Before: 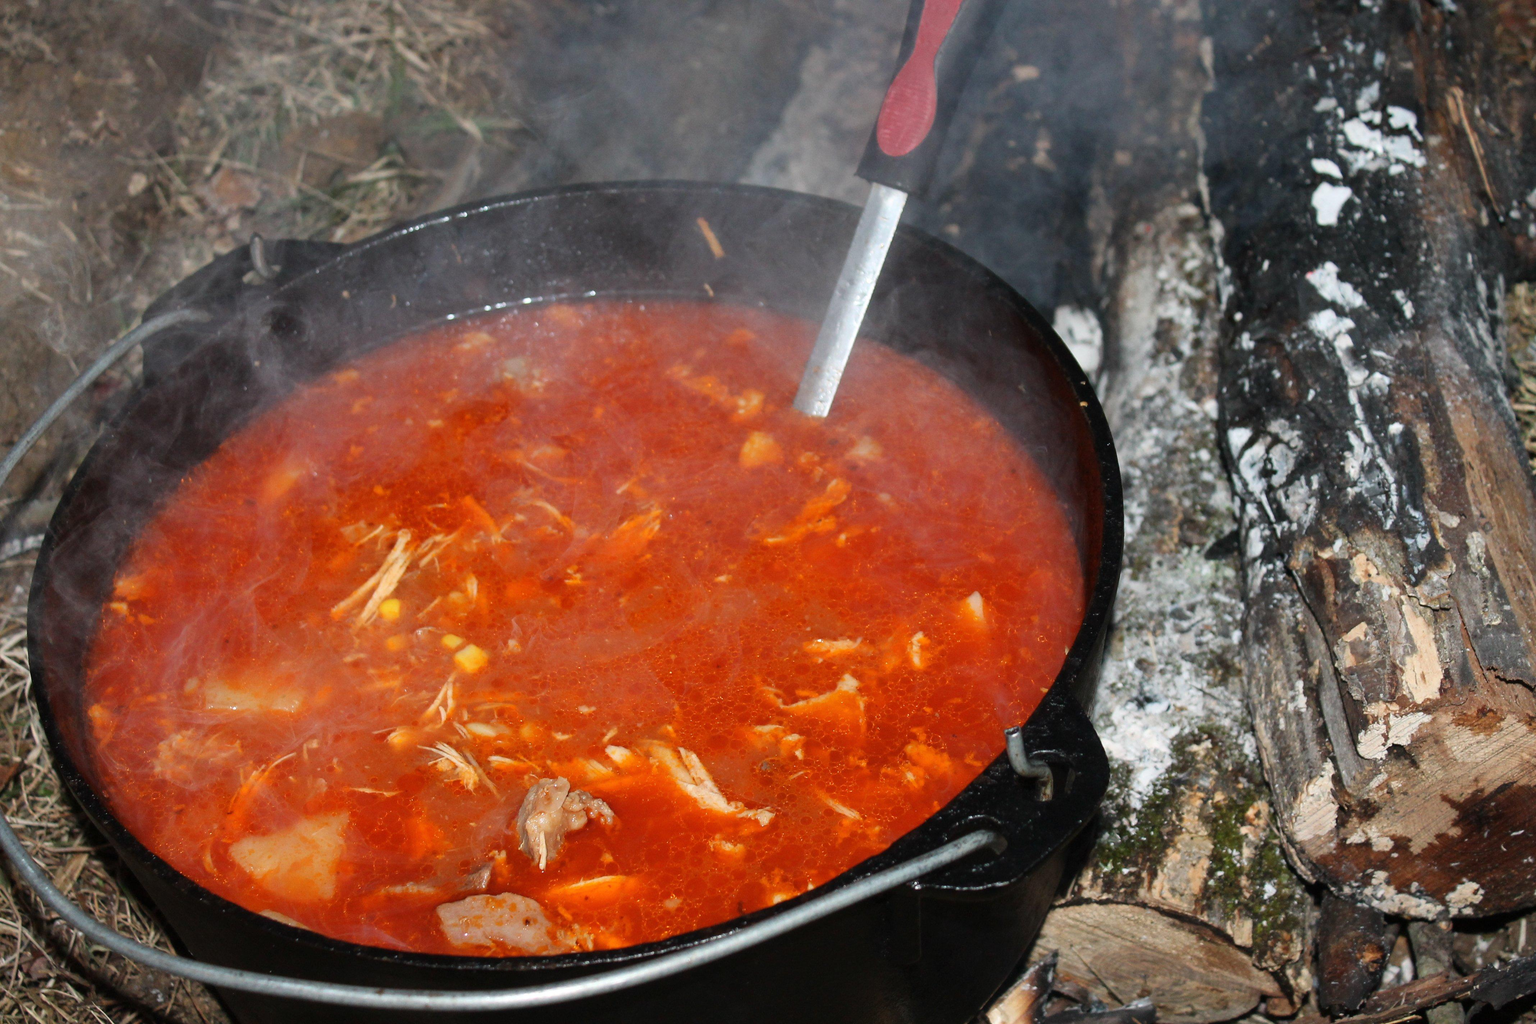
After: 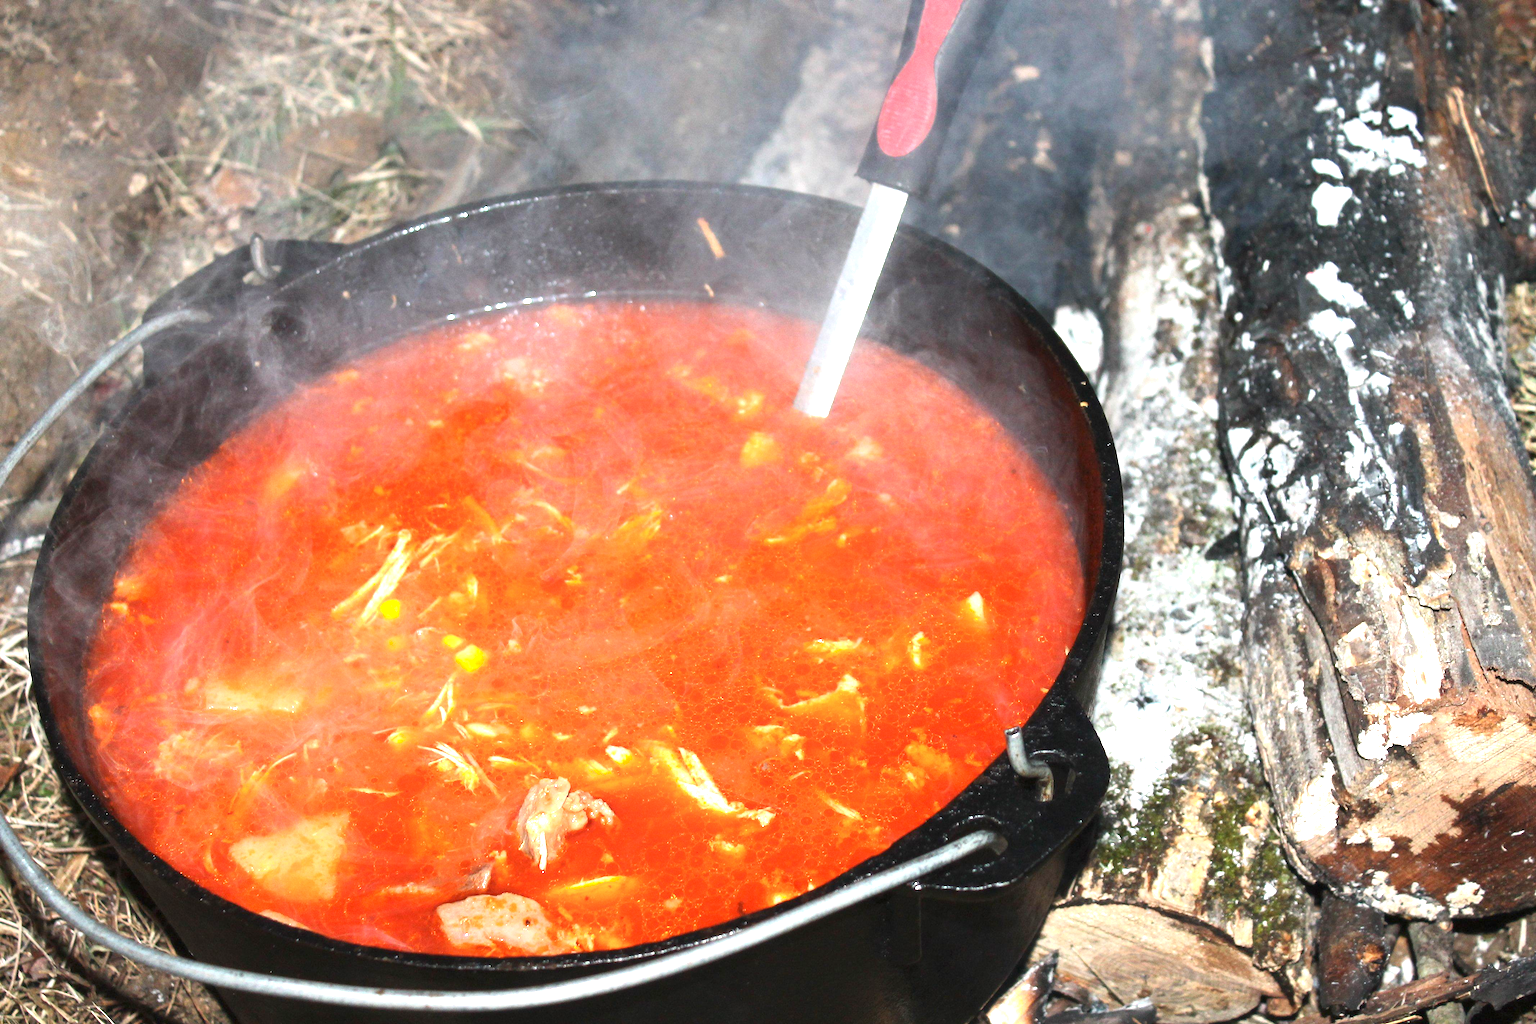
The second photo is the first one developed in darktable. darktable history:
shadows and highlights: shadows 0.883, highlights 41.7
exposure: black level correction 0, exposure 1.389 EV, compensate highlight preservation false
